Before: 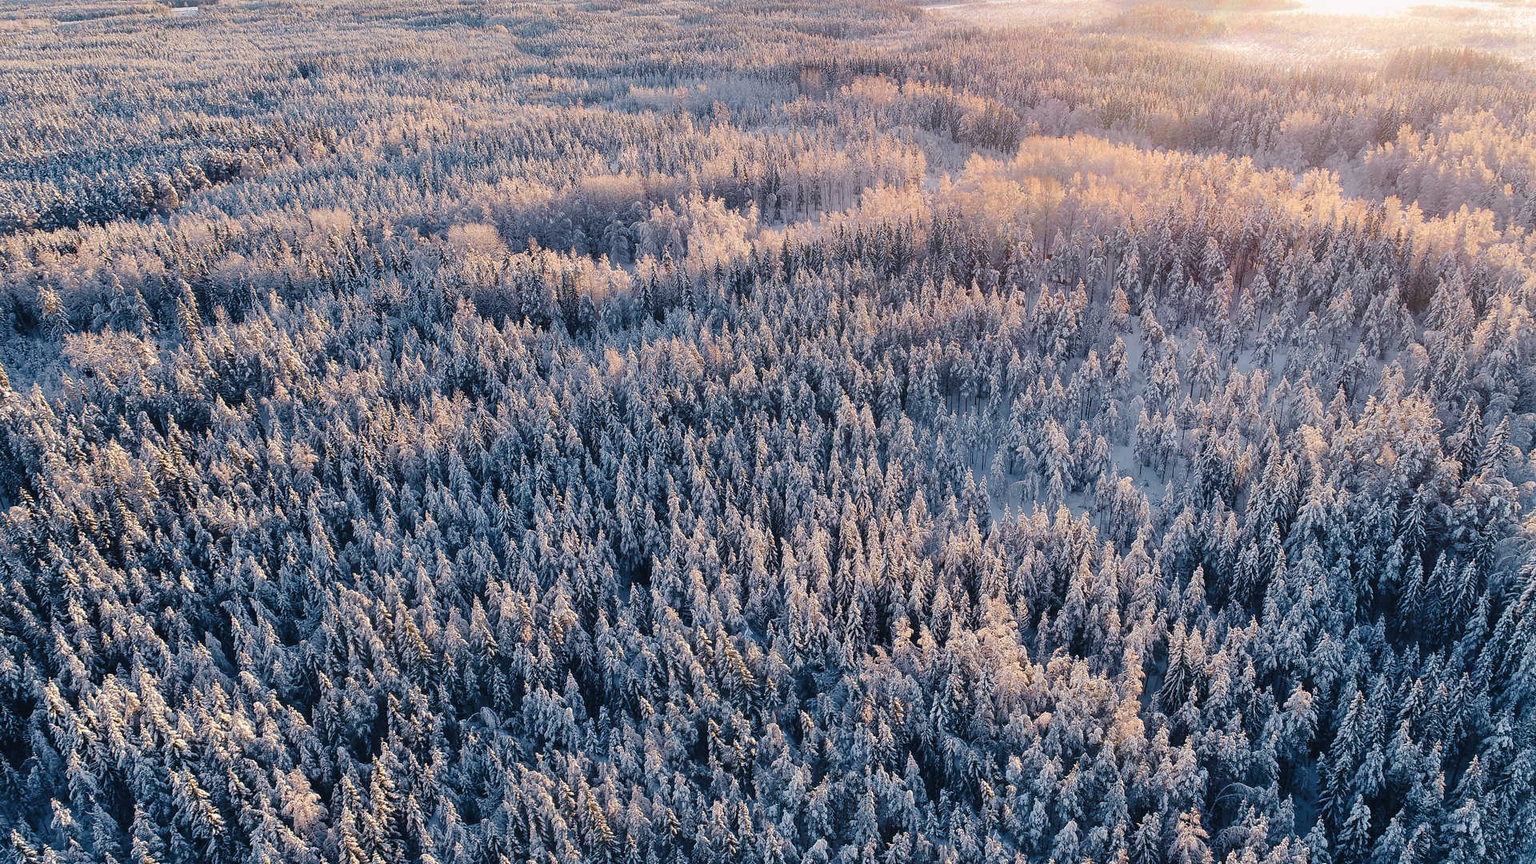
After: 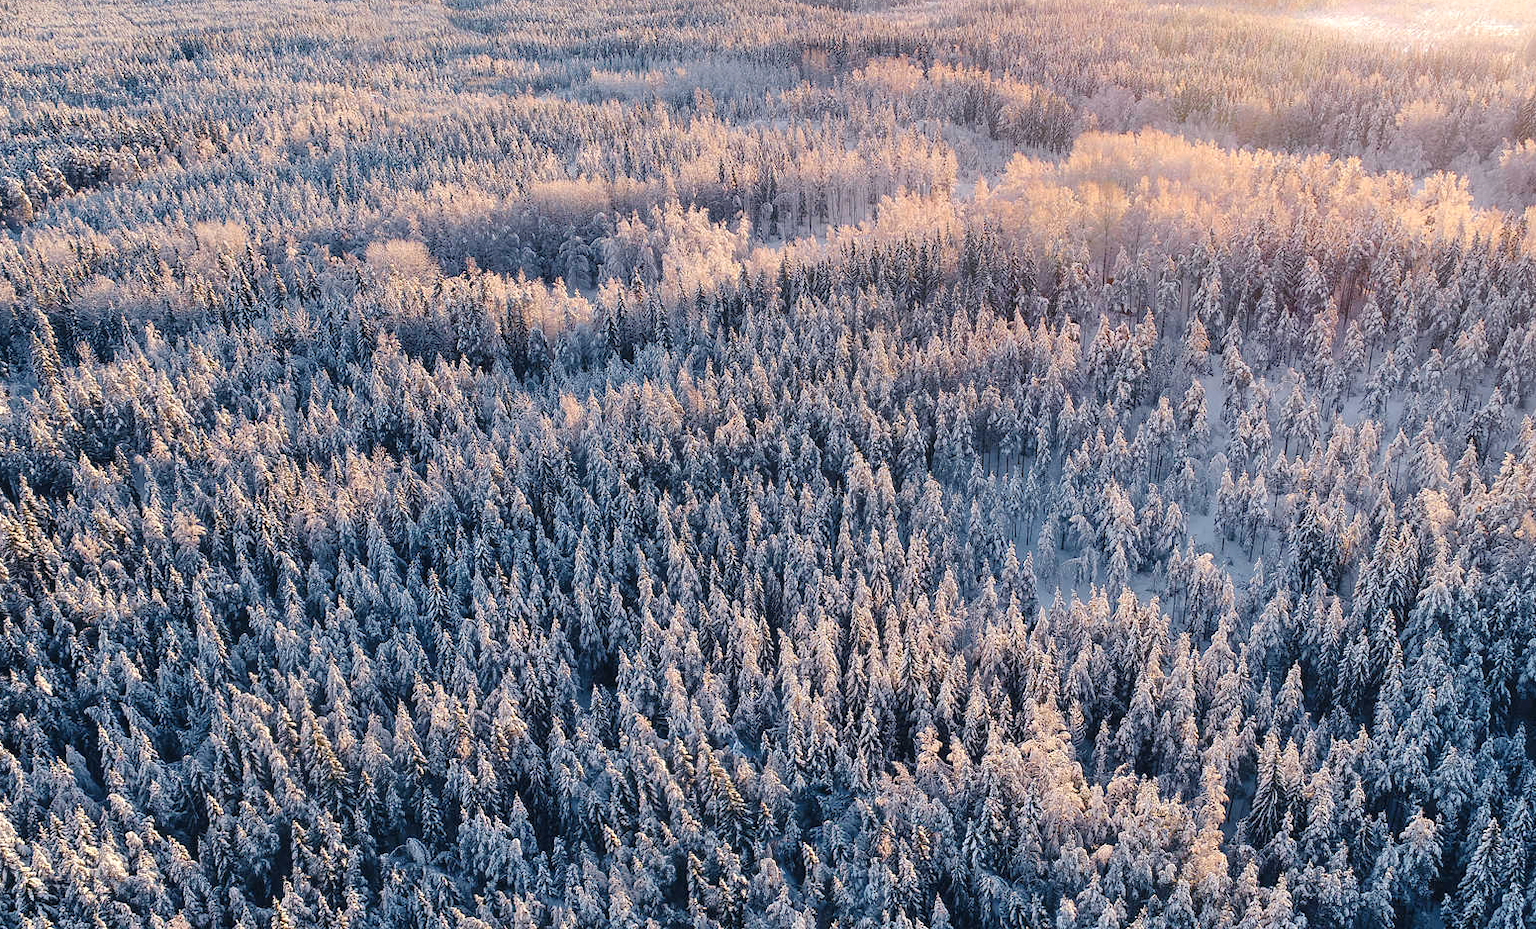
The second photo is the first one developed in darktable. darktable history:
crop: left 9.929%, top 3.475%, right 9.188%, bottom 9.529%
exposure: exposure 0.2 EV, compensate highlight preservation false
